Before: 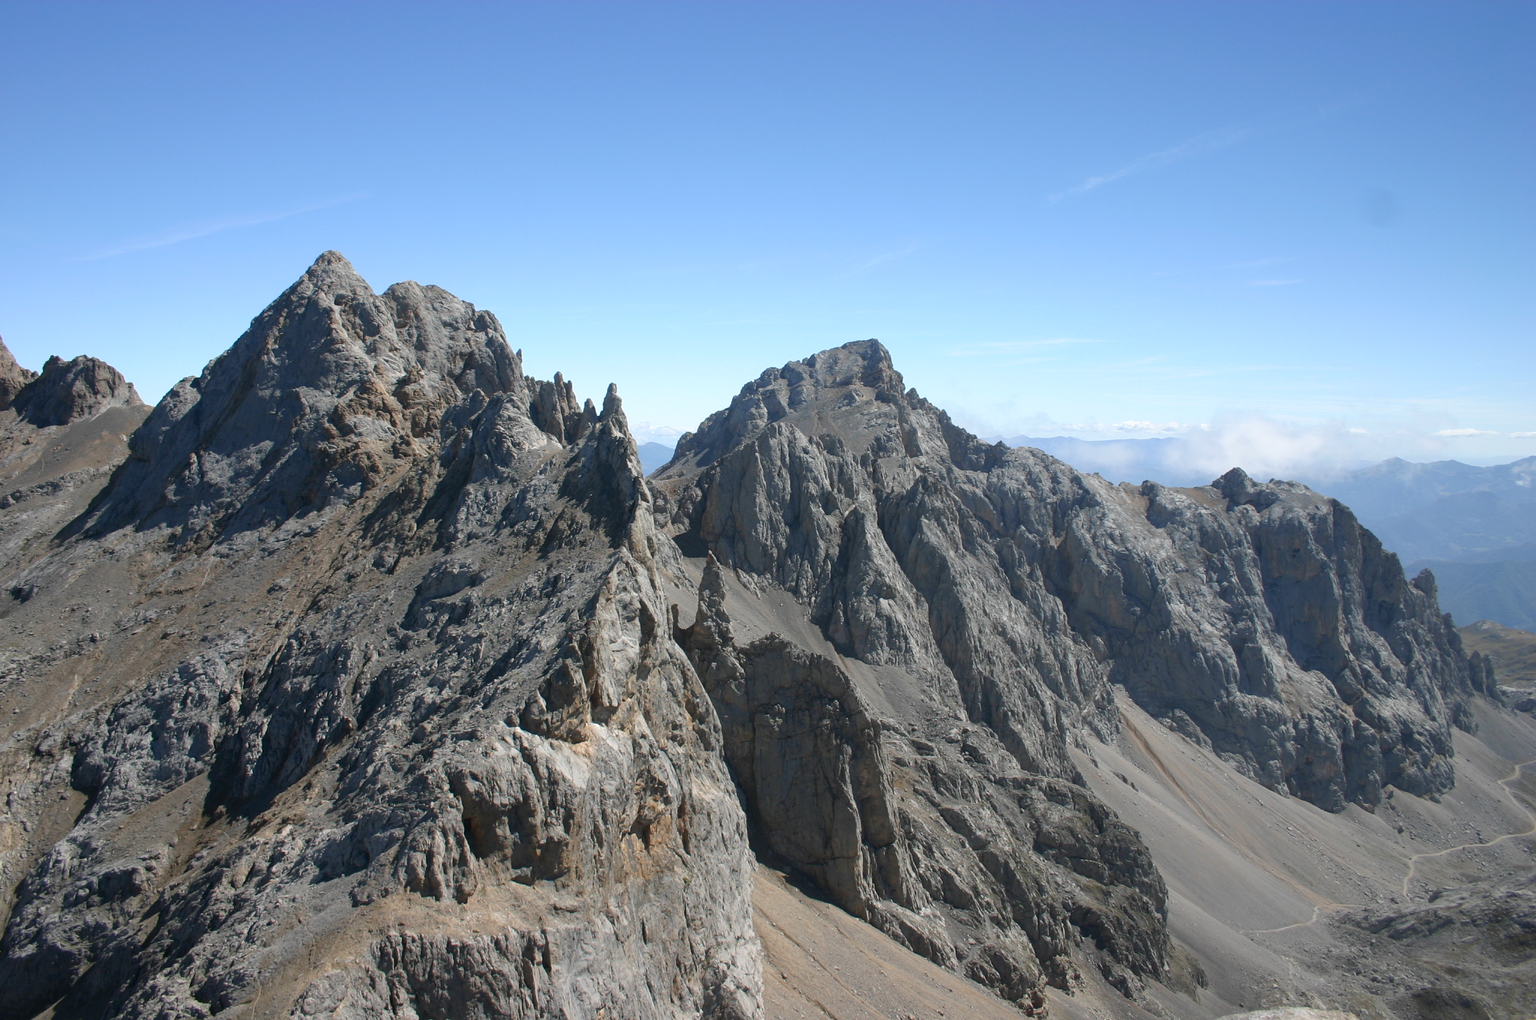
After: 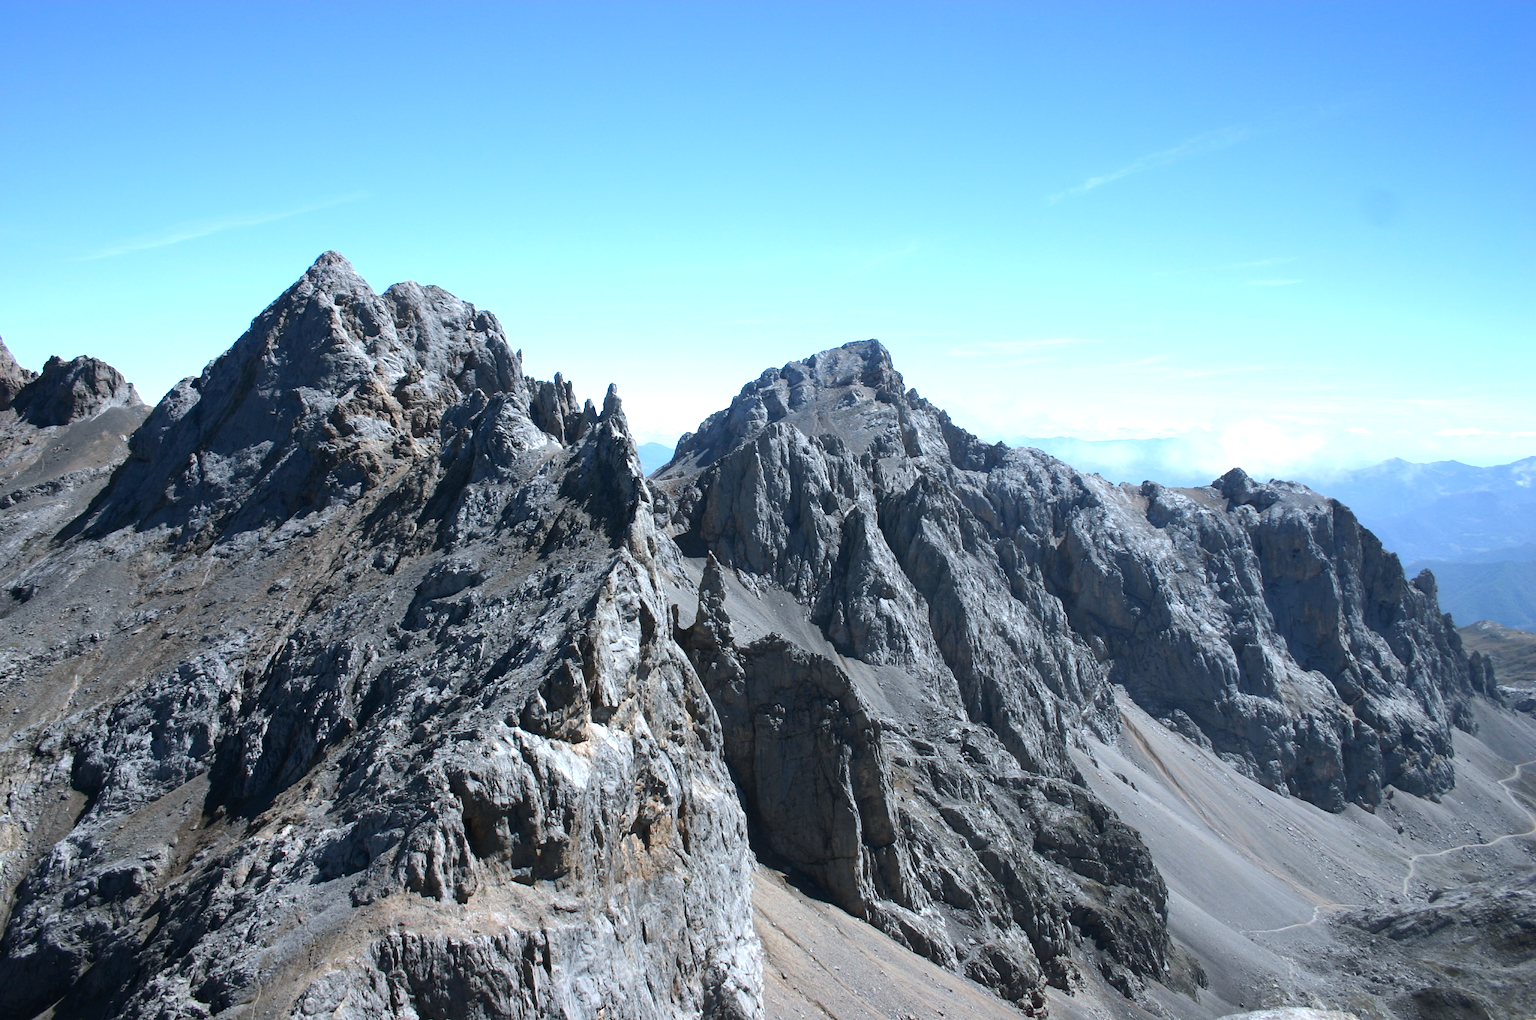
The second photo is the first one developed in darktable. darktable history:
tone equalizer: -8 EV -0.75 EV, -7 EV -0.7 EV, -6 EV -0.6 EV, -5 EV -0.4 EV, -3 EV 0.4 EV, -2 EV 0.6 EV, -1 EV 0.7 EV, +0 EV 0.75 EV, edges refinement/feathering 500, mask exposure compensation -1.57 EV, preserve details no
color calibration: x 0.372, y 0.386, temperature 4283.97 K
